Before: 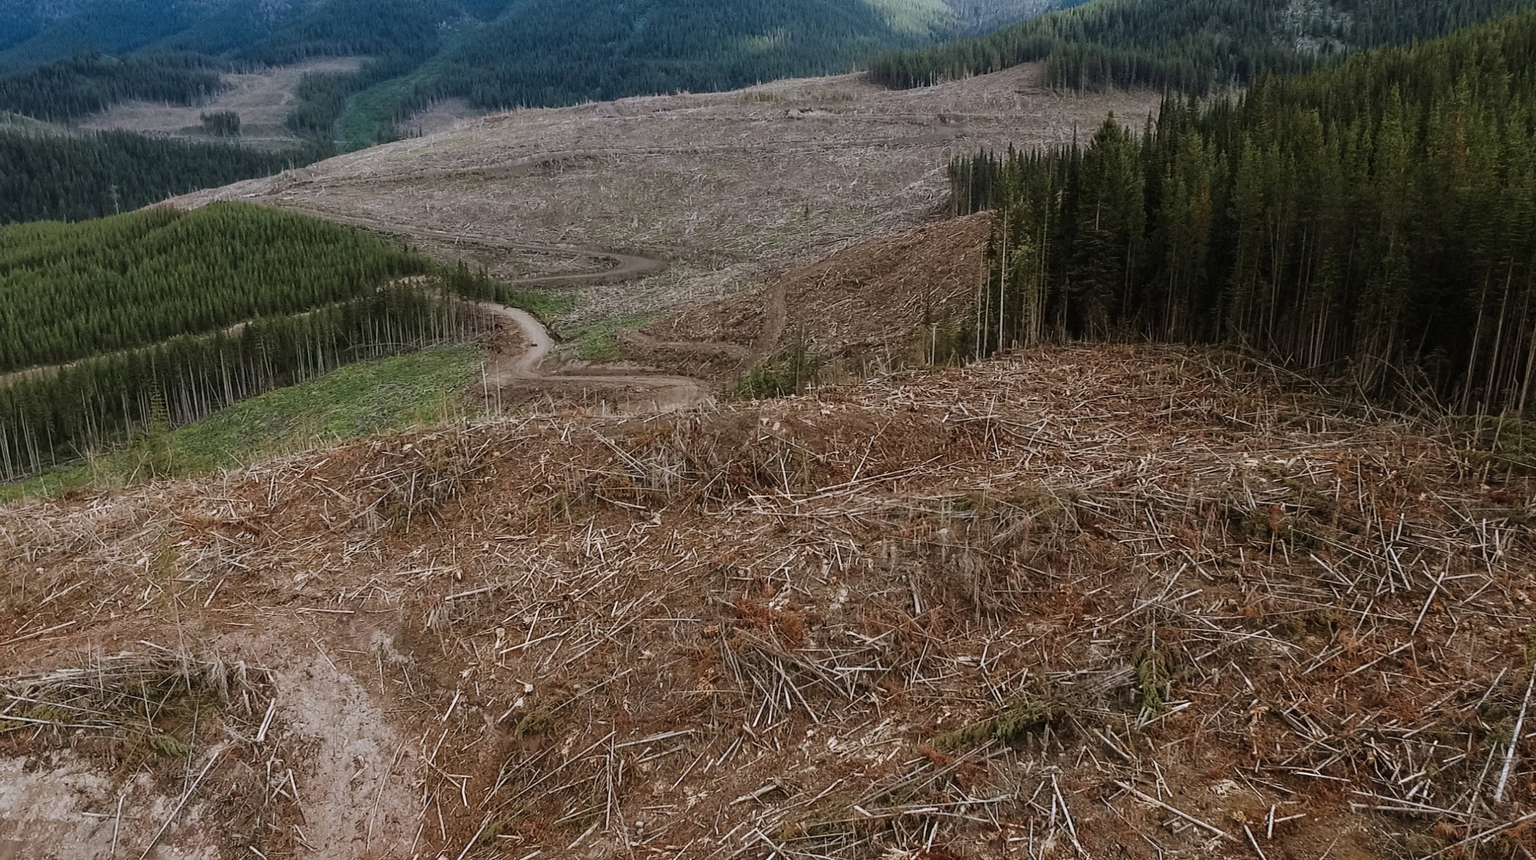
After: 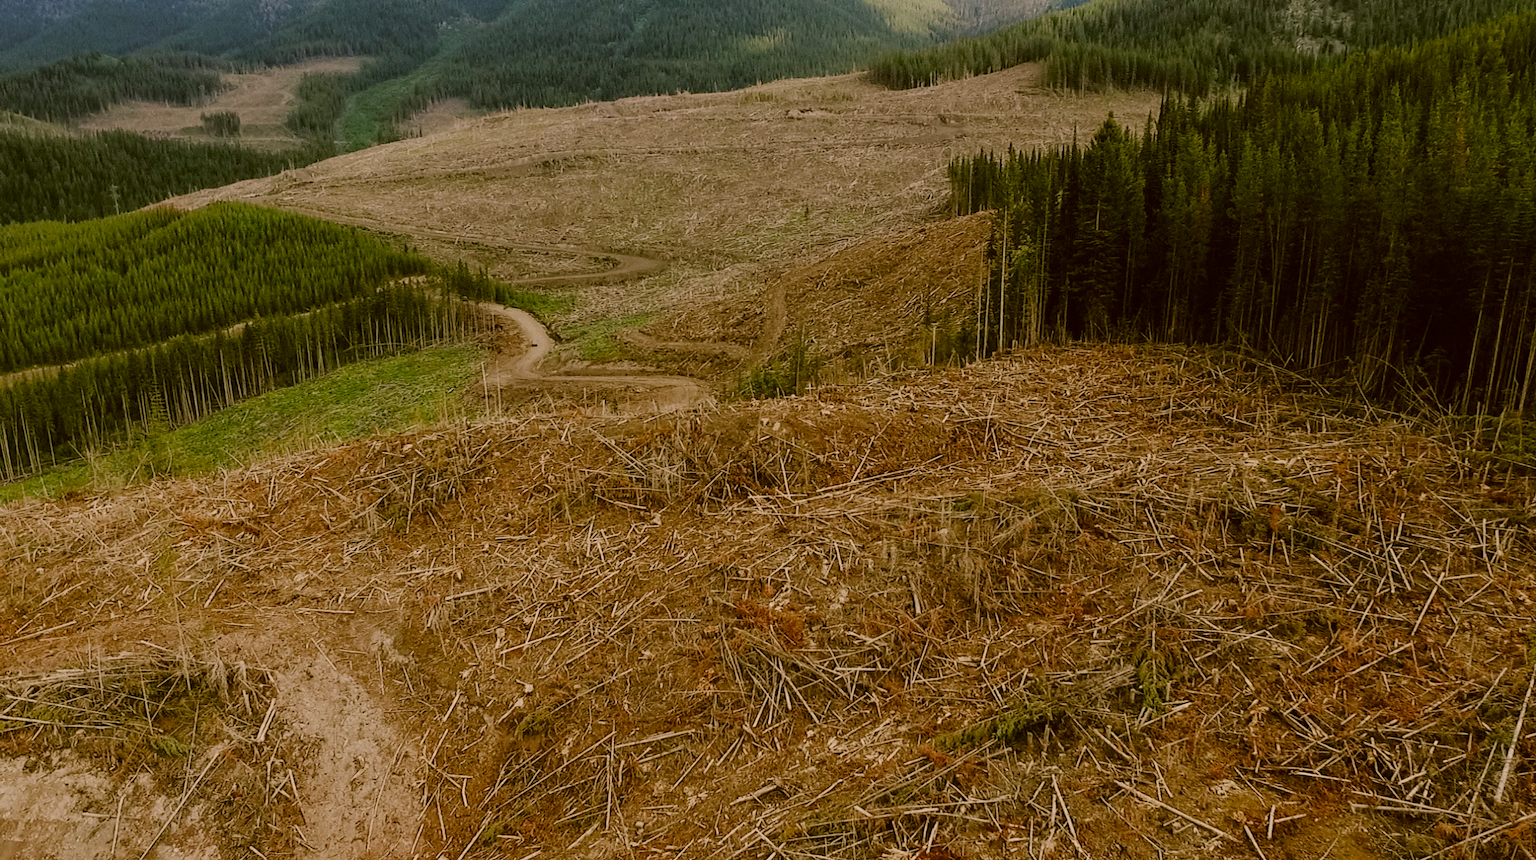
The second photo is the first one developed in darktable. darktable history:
color correction: highlights a* 8.98, highlights b* 15.09, shadows a* -0.49, shadows b* 26.52
color balance rgb: shadows lift › chroma 1%, shadows lift › hue 113°, highlights gain › chroma 0.2%, highlights gain › hue 333°, perceptual saturation grading › global saturation 20%, perceptual saturation grading › highlights -50%, perceptual saturation grading › shadows 25%, contrast -10%
filmic rgb: hardness 4.17
white balance: emerald 1
